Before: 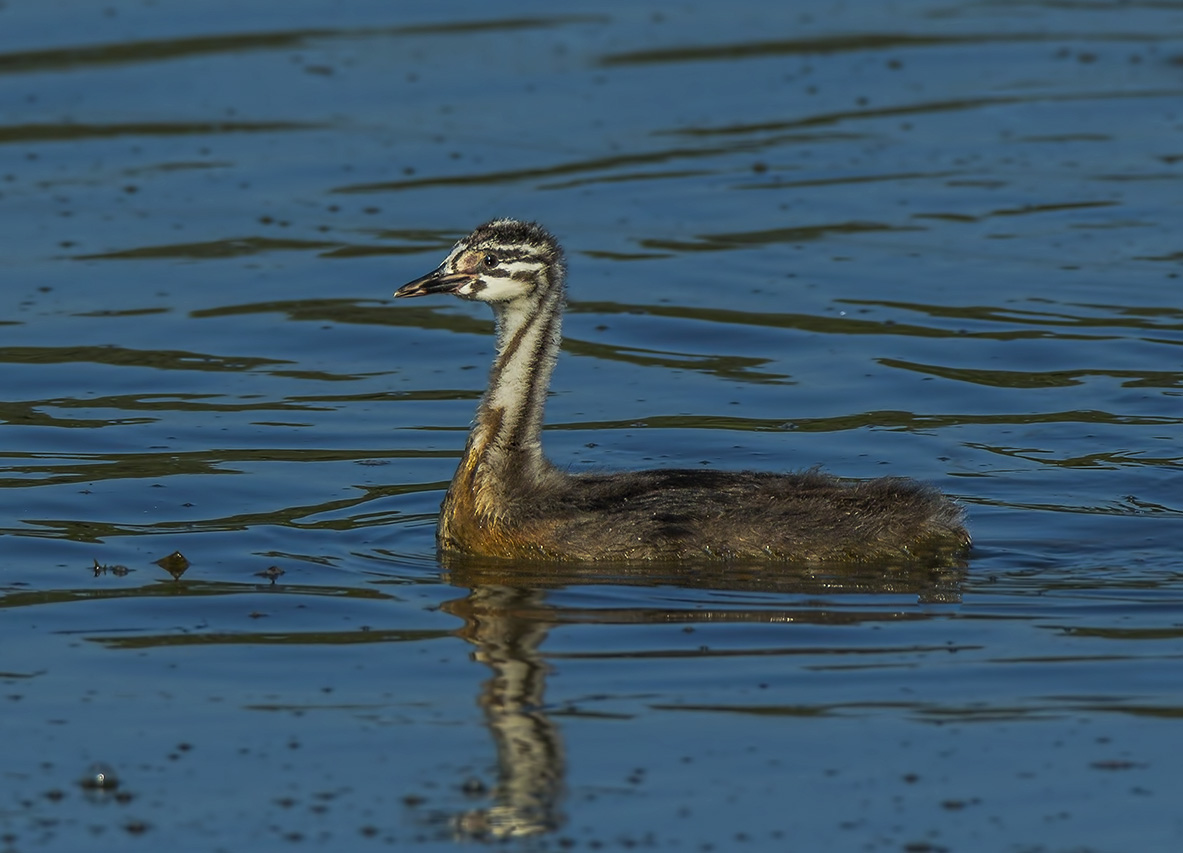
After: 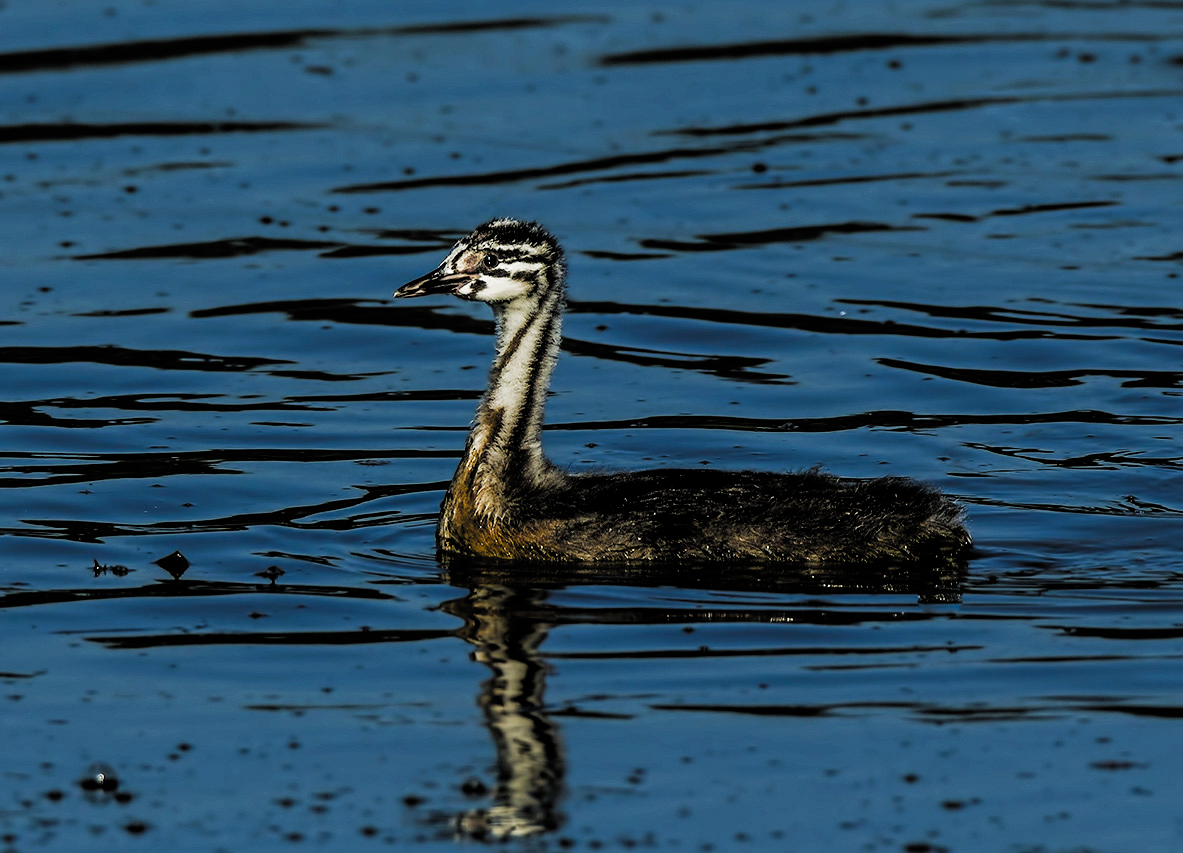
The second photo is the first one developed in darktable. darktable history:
filmic rgb: black relative exposure -3.9 EV, white relative exposure 3.12 EV, hardness 2.87, color science v4 (2020)
color balance rgb: shadows lift › chroma 1.019%, shadows lift › hue 242.75°, highlights gain › chroma 0.231%, highlights gain › hue 330.61°, perceptual saturation grading › global saturation 20%, perceptual saturation grading › highlights -50.089%, perceptual saturation grading › shadows 30.086%, perceptual brilliance grading › highlights 17.37%, perceptual brilliance grading › mid-tones 32.571%, perceptual brilliance grading › shadows -31.128%, global vibrance 20%
